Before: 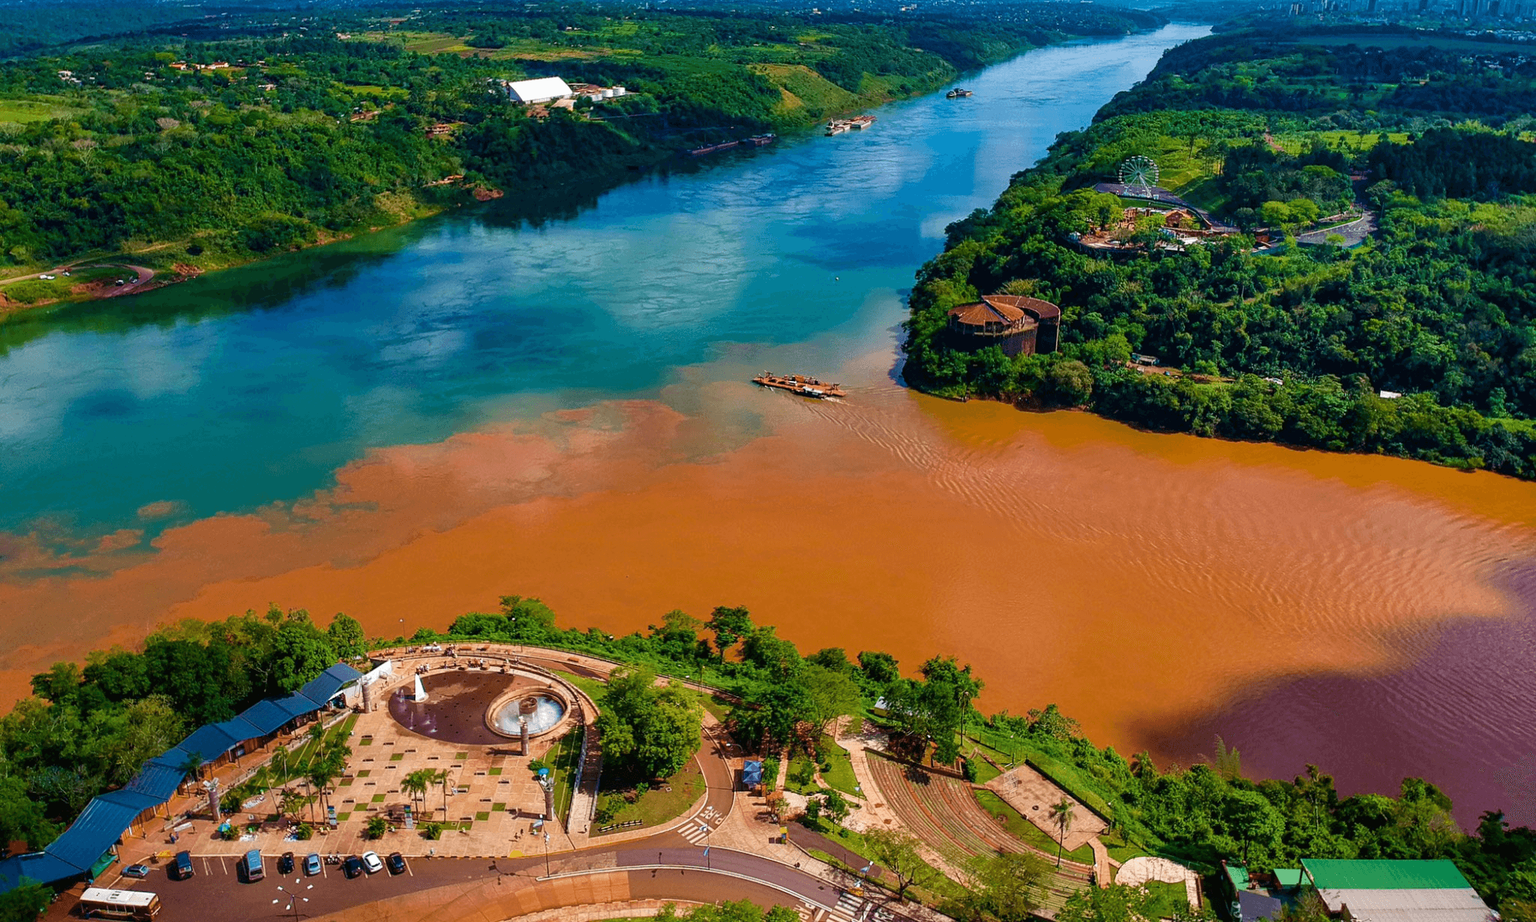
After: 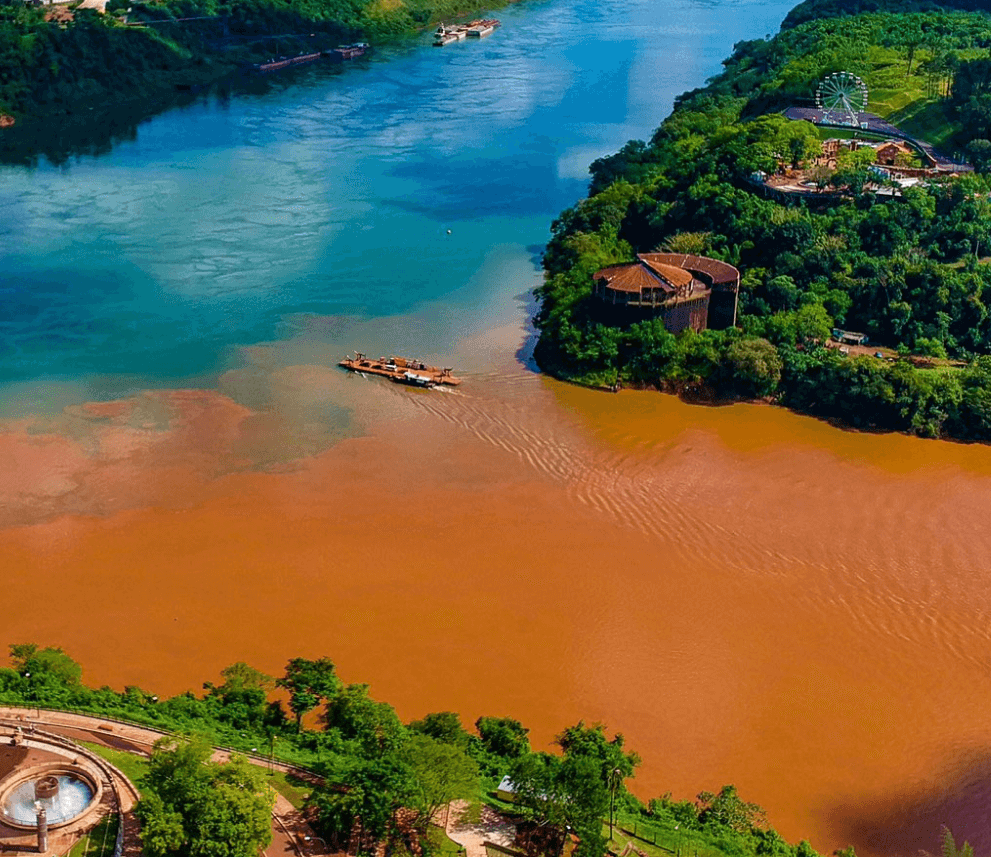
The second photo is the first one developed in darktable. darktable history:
crop: left 32.075%, top 10.976%, right 18.355%, bottom 17.596%
white balance: red 1, blue 1
